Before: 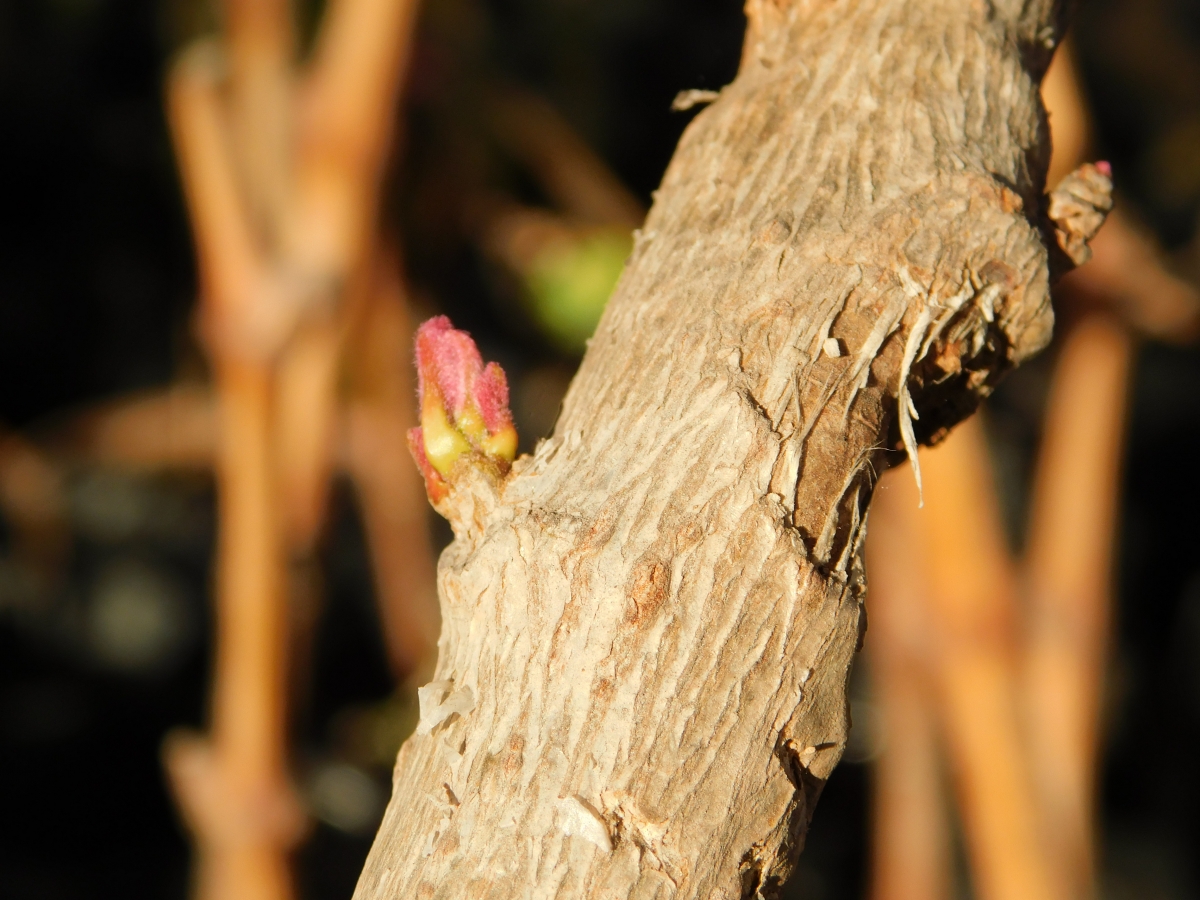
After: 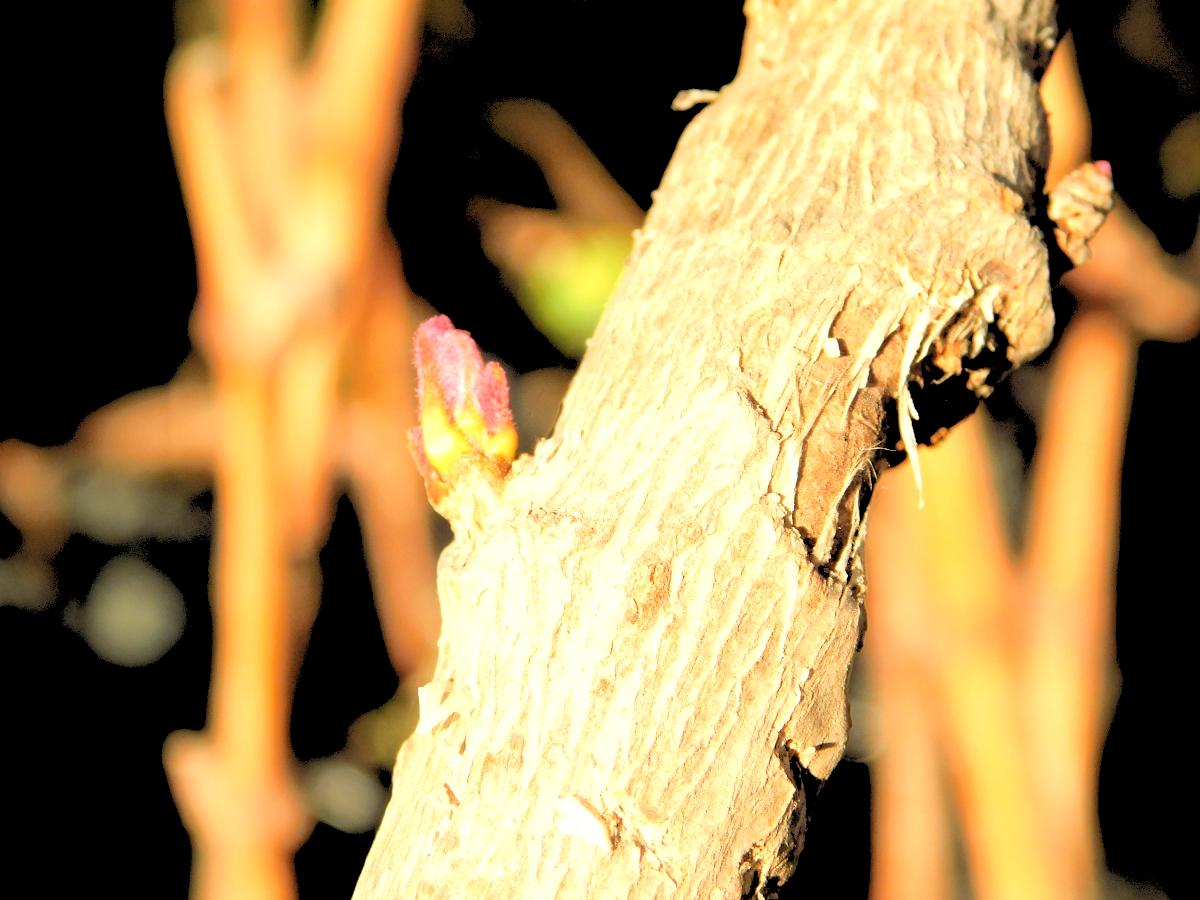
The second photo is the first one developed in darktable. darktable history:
exposure: exposure 0.943 EV, compensate highlight preservation false
rgb levels: levels [[0.027, 0.429, 0.996], [0, 0.5, 1], [0, 0.5, 1]]
